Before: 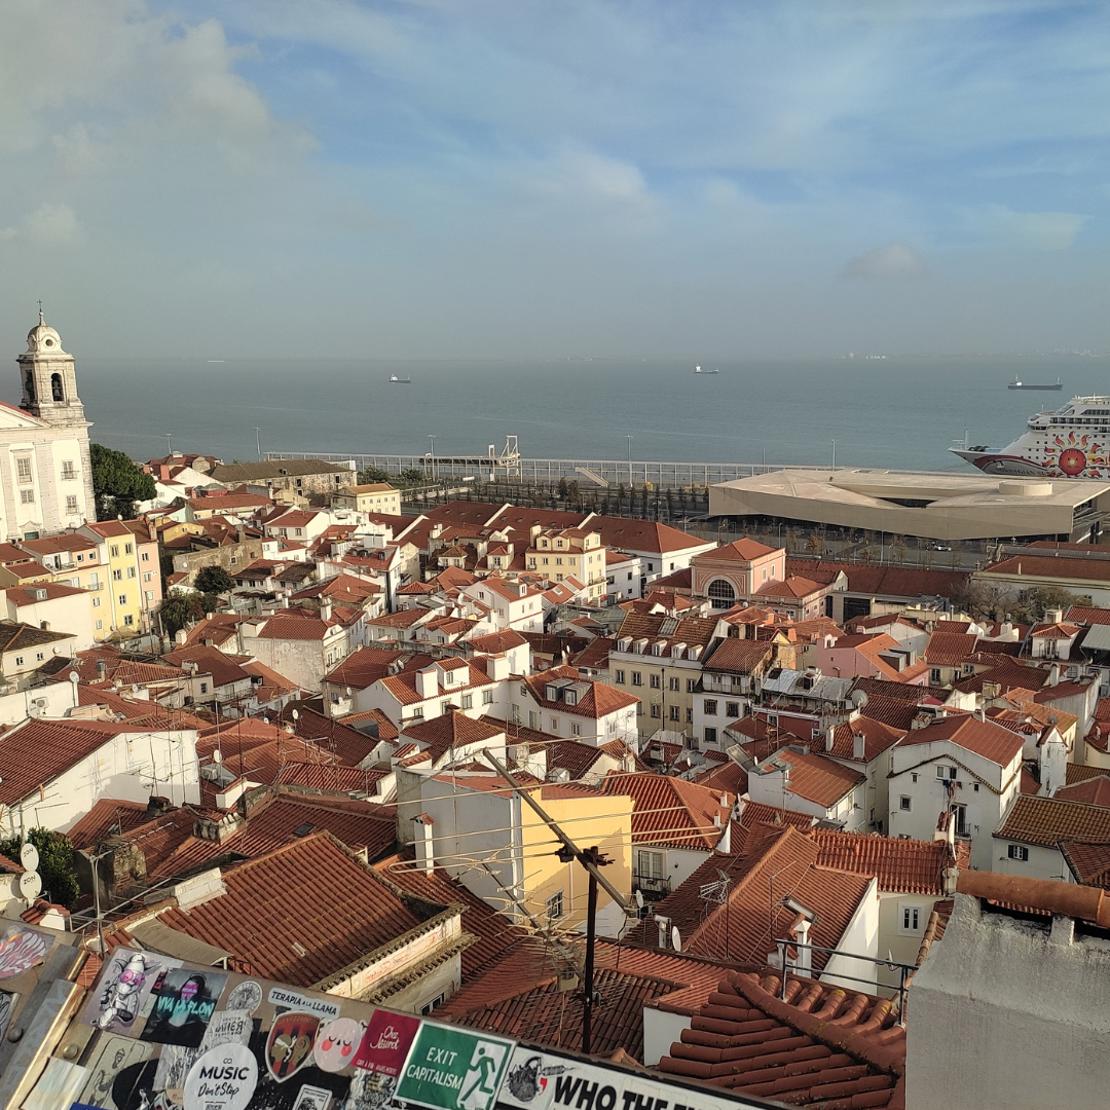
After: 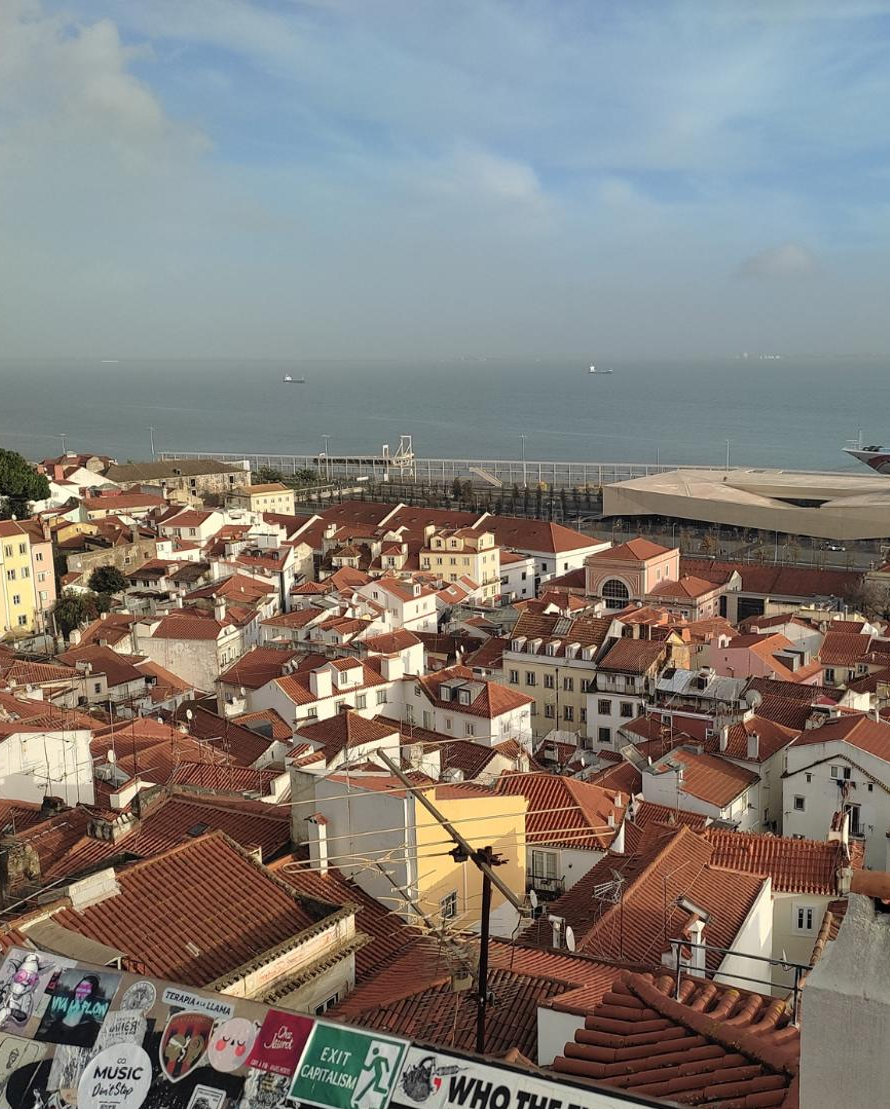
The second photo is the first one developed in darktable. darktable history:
crop and rotate: left 9.611%, right 10.14%
